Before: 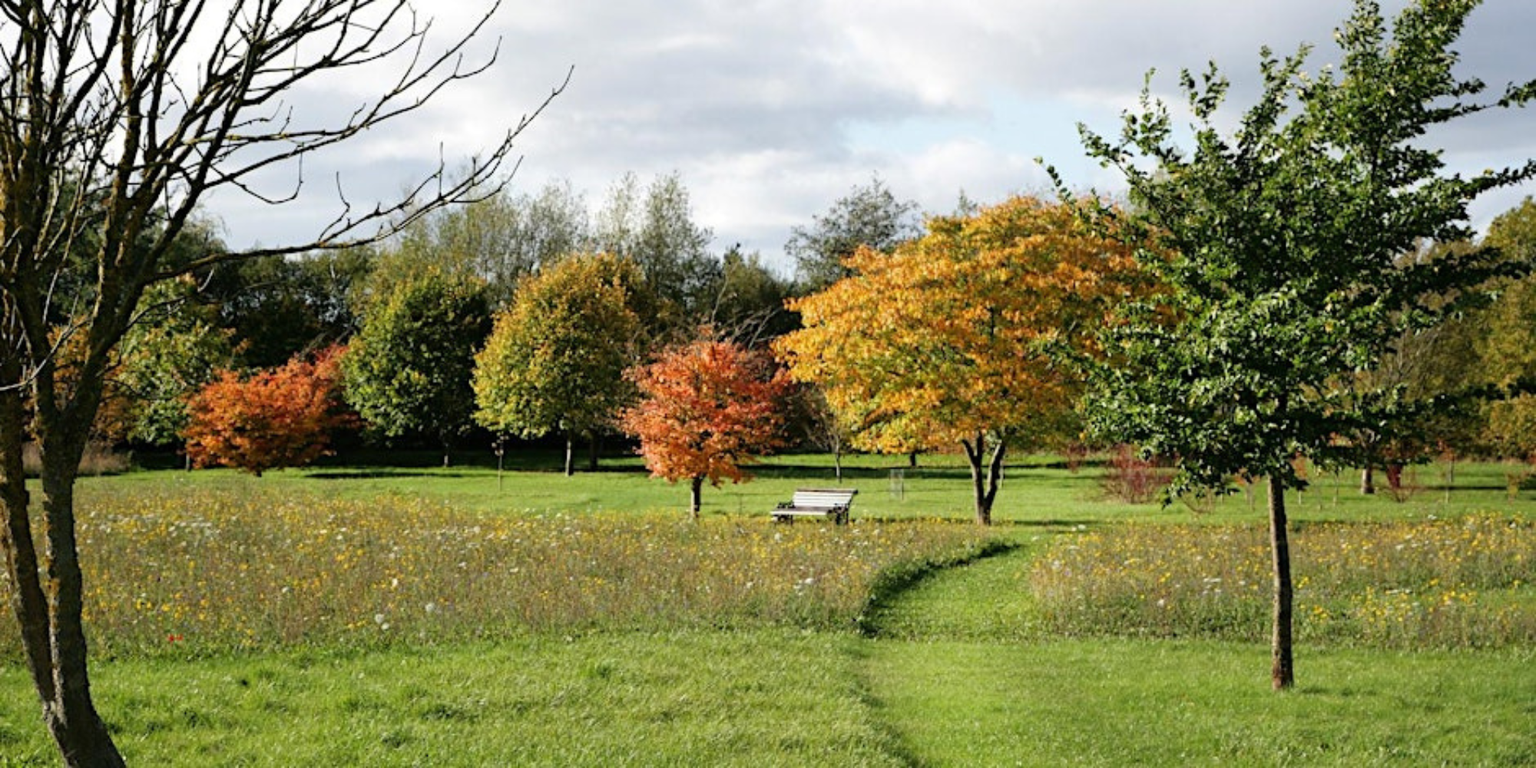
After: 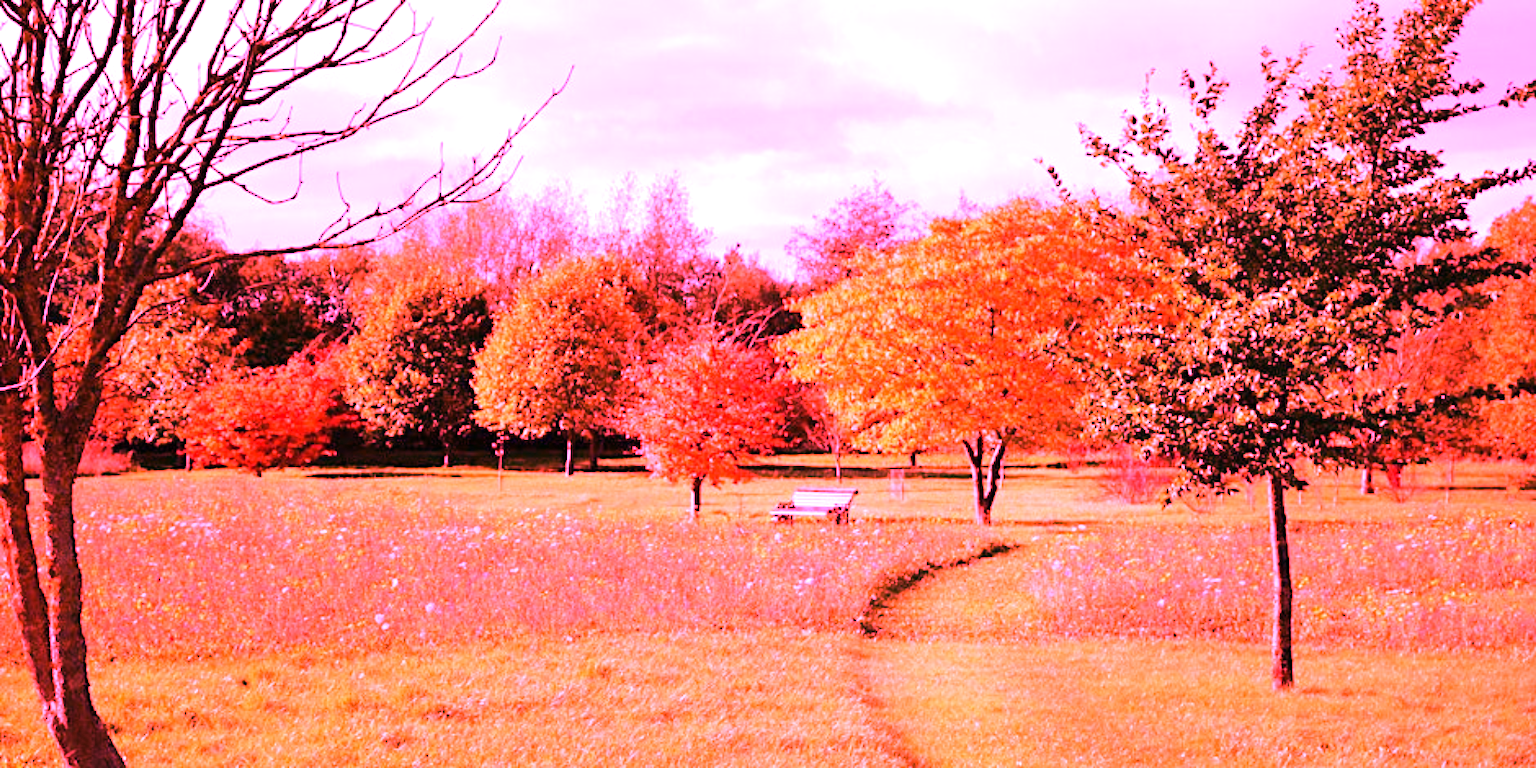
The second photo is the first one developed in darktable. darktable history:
levels: levels [0, 0.476, 0.951]
white balance: red 4.26, blue 1.802
